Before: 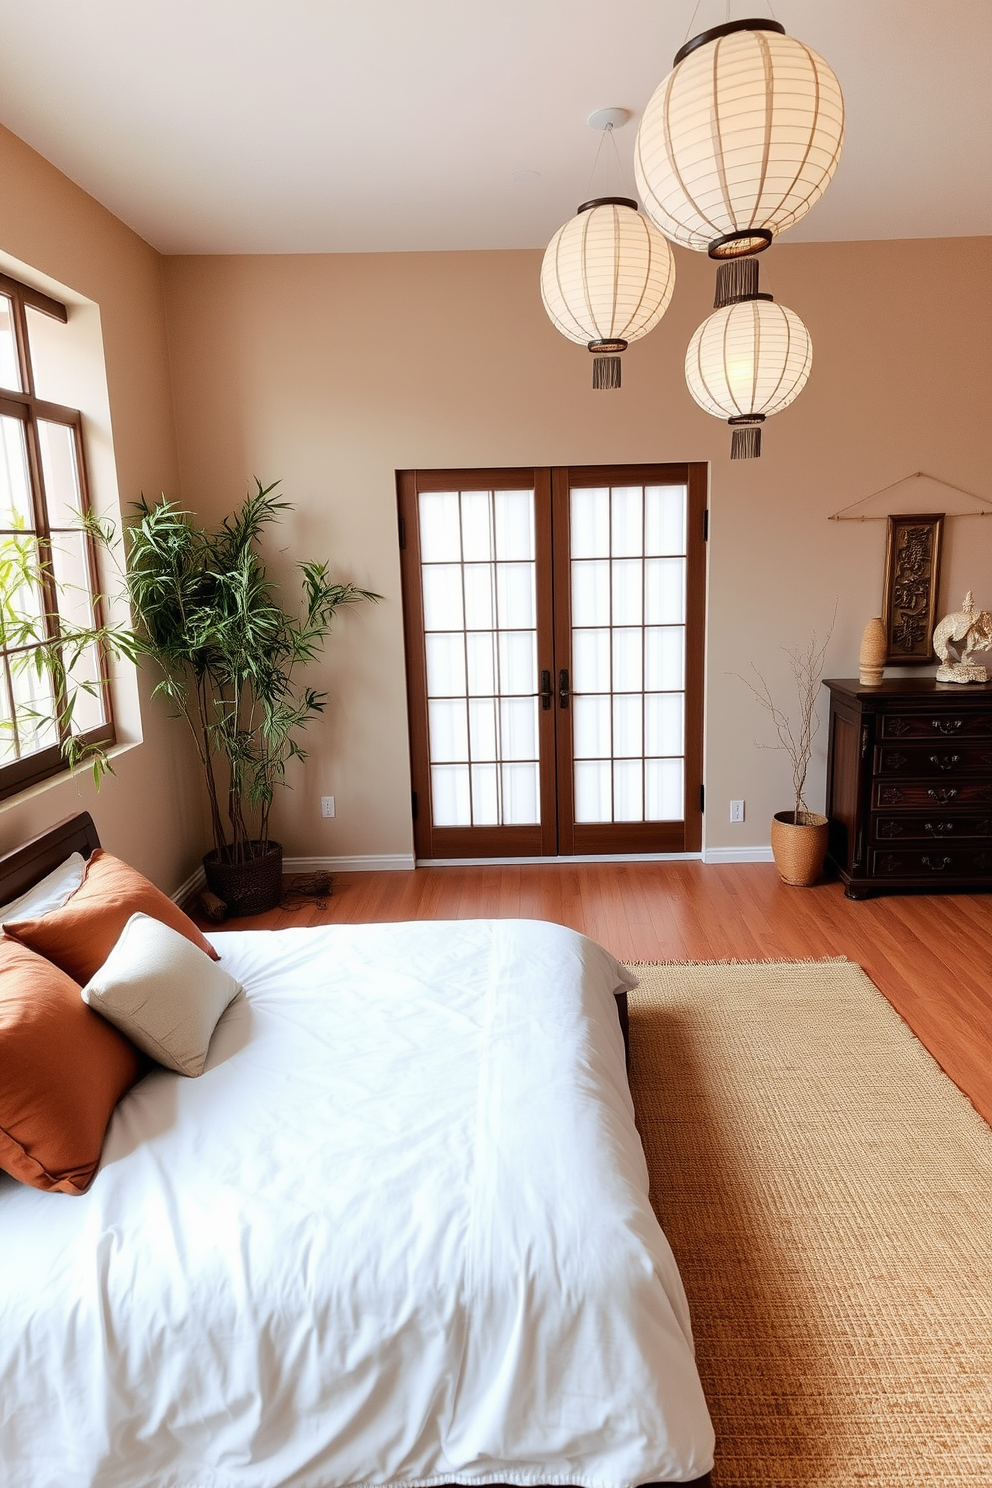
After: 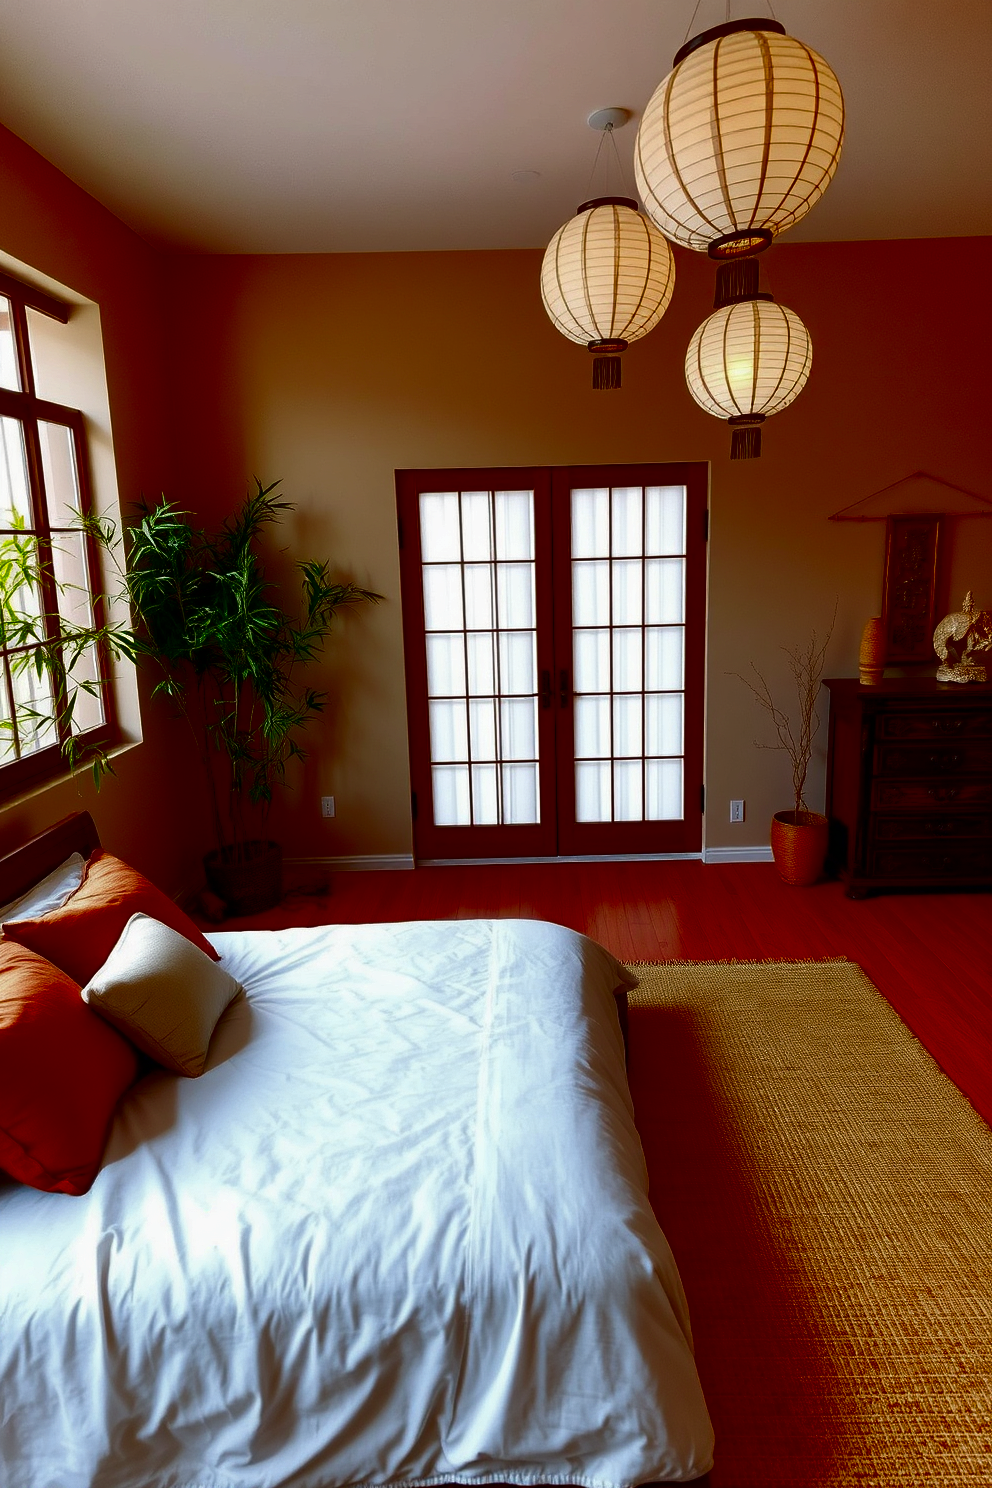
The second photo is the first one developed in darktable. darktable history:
contrast brightness saturation: brightness -0.999, saturation 0.997
